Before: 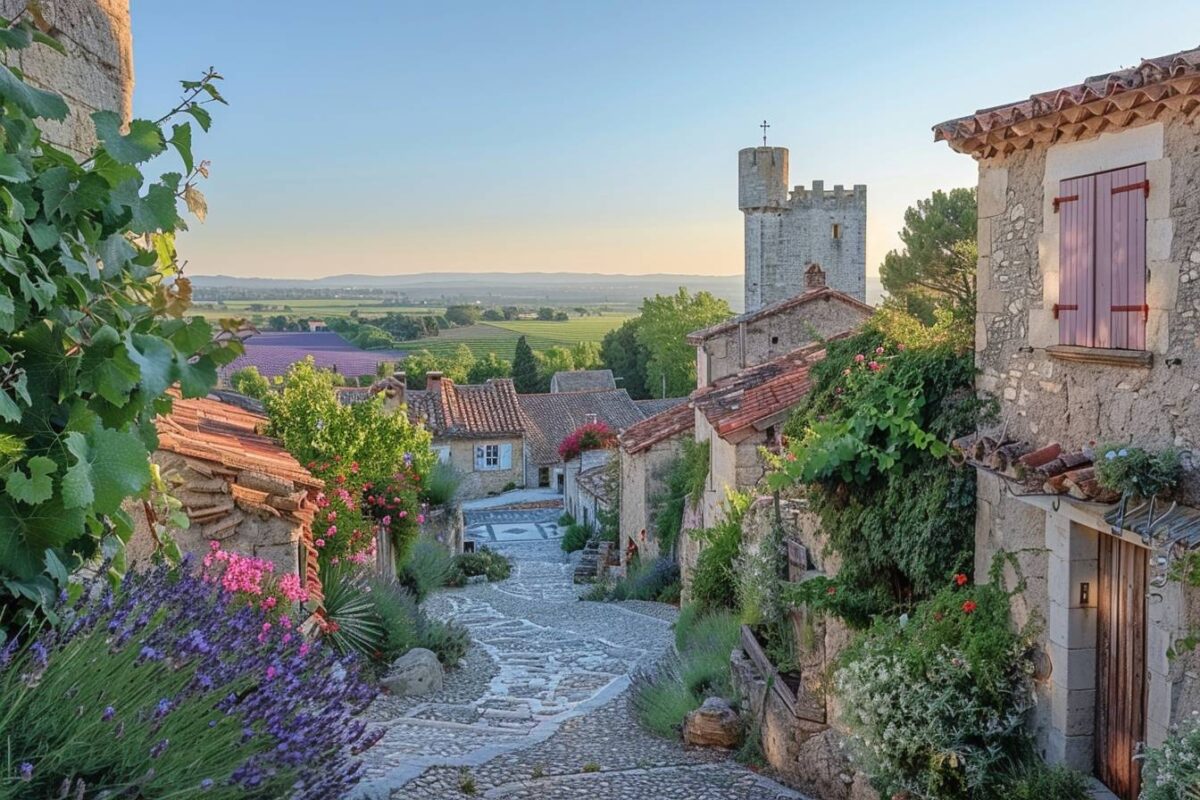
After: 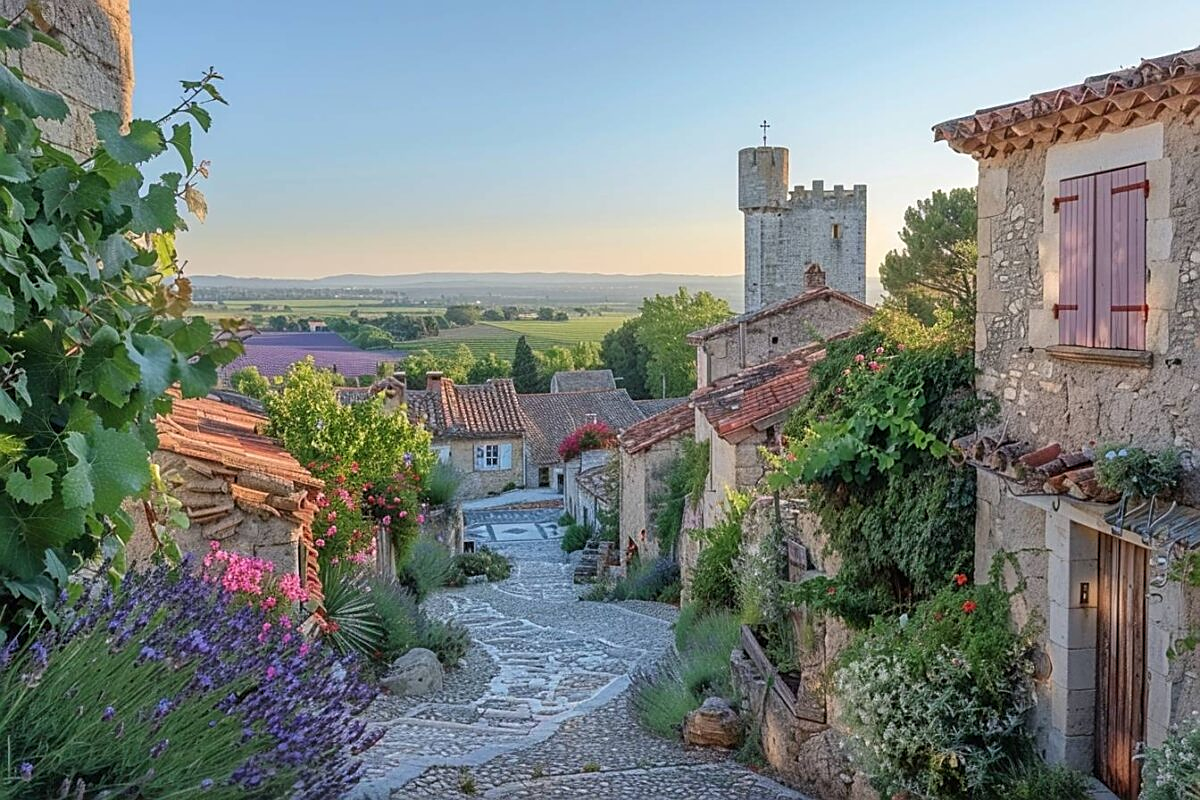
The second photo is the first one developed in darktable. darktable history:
sharpen: on, module defaults
levels: levels [0, 0.499, 1]
